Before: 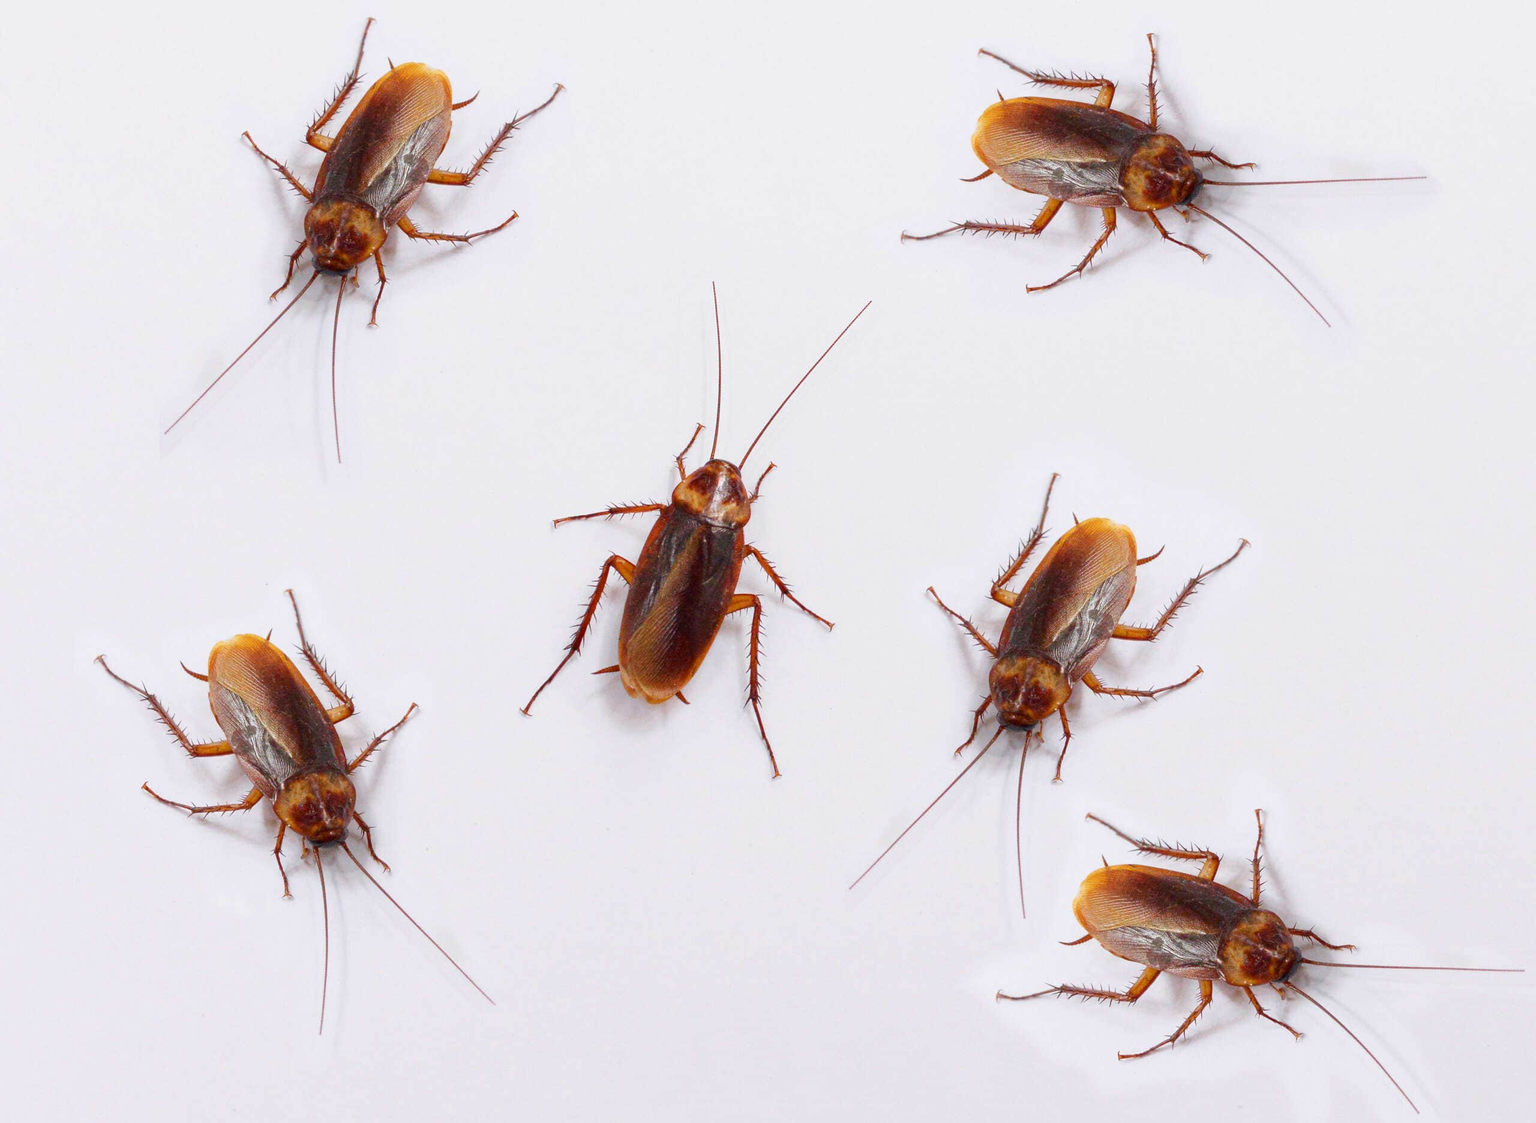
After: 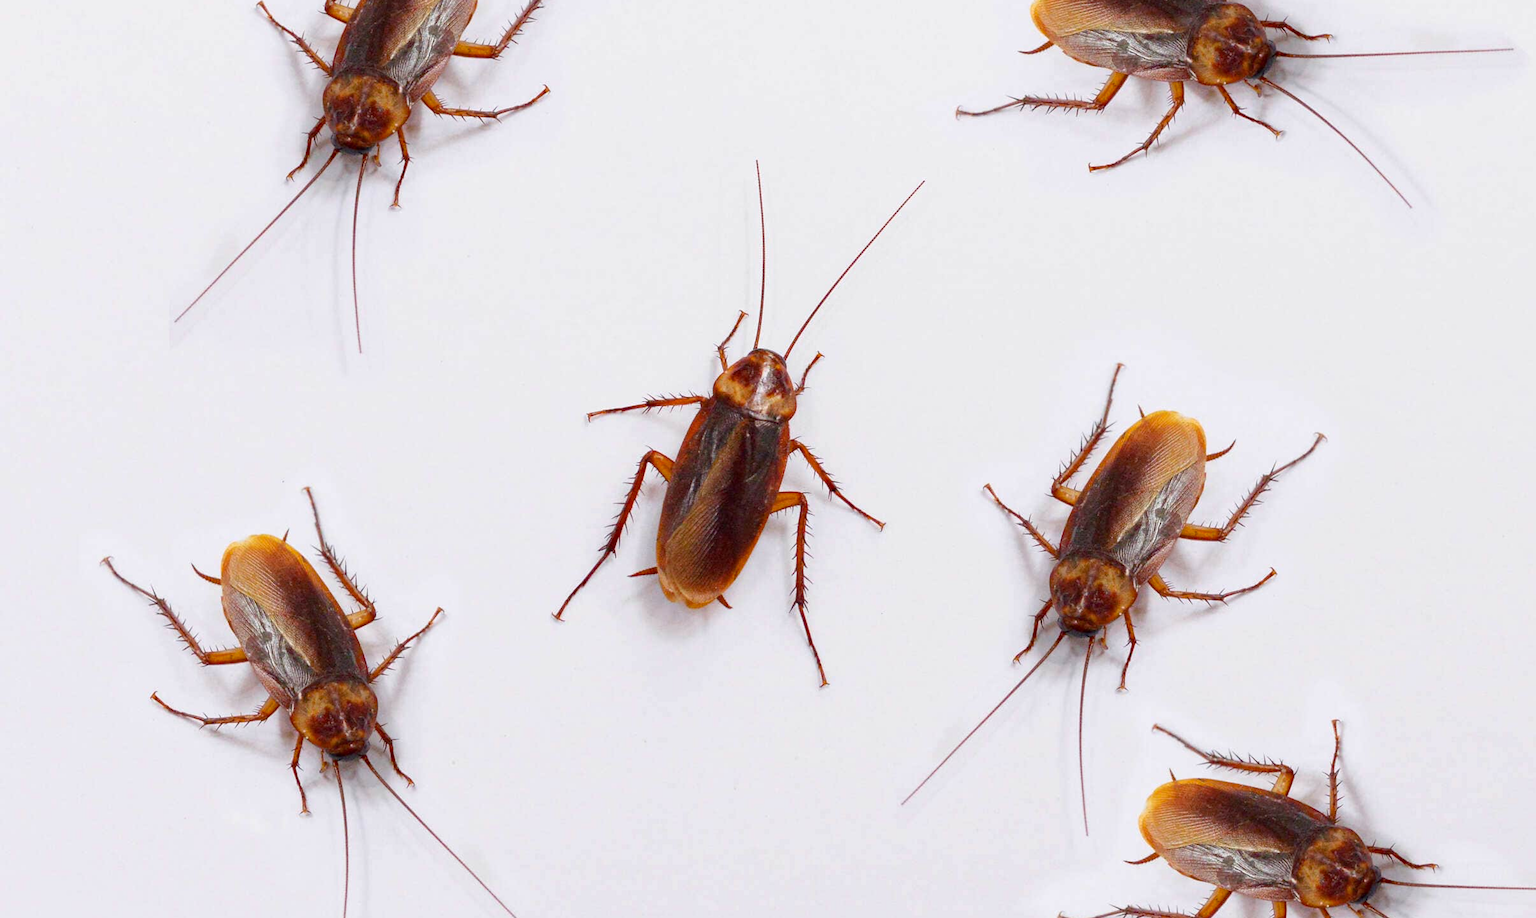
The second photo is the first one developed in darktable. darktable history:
haze removal: adaptive false
crop and rotate: angle 0.03°, top 11.643%, right 5.651%, bottom 11.189%
